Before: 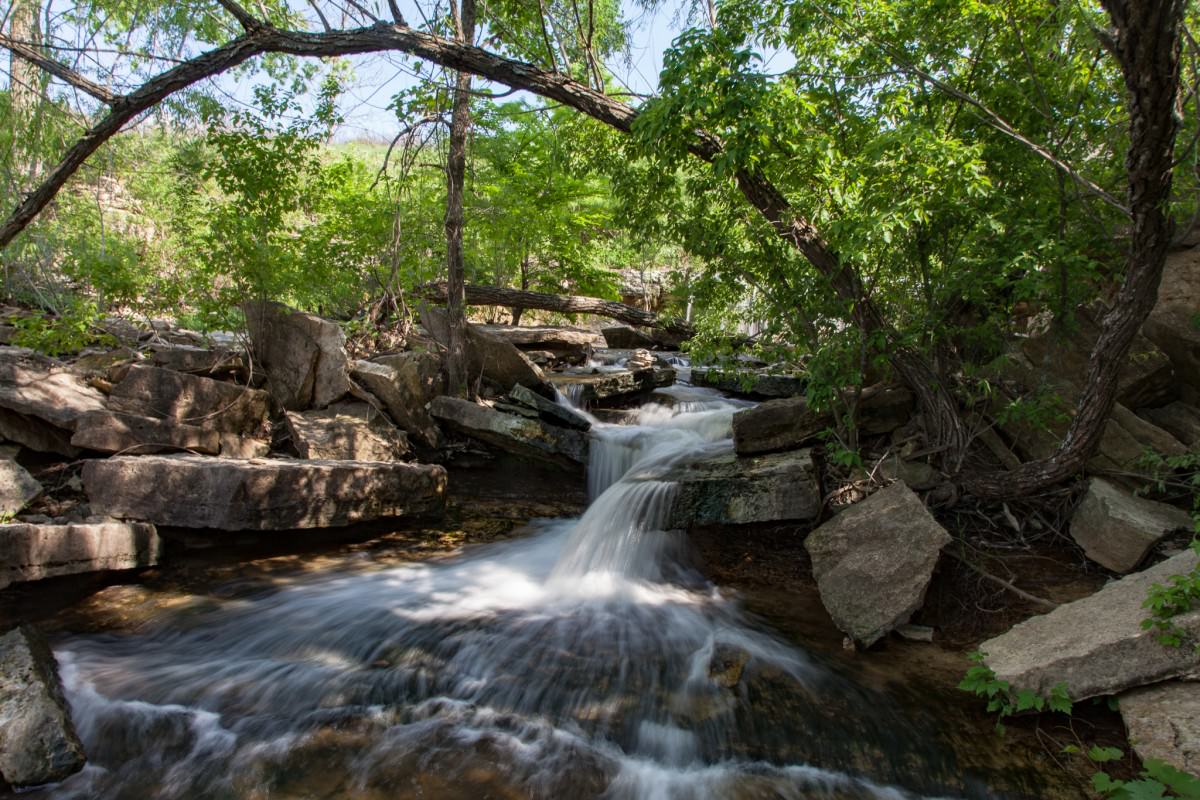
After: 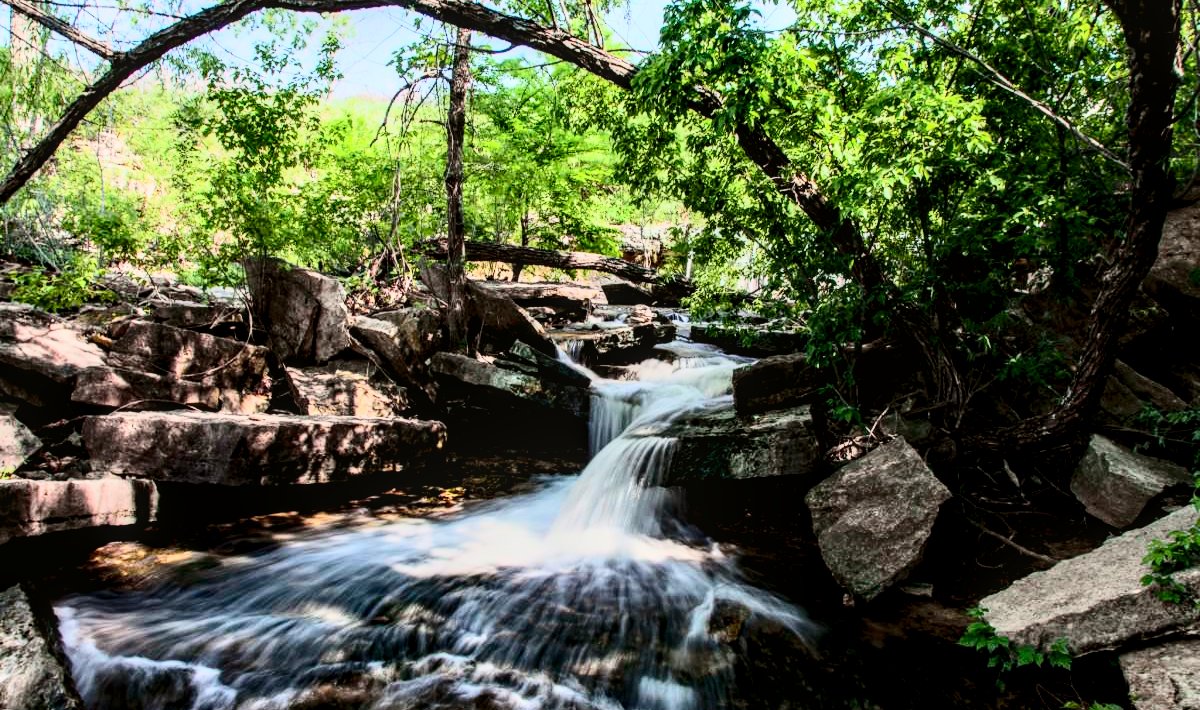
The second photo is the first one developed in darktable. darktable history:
contrast brightness saturation: contrast 0.62, brightness 0.34, saturation 0.14
local contrast: on, module defaults
crop and rotate: top 5.609%, bottom 5.609%
tone equalizer: on, module defaults
rgb levels: preserve colors sum RGB, levels [[0.038, 0.433, 0.934], [0, 0.5, 1], [0, 0.5, 1]]
tone curve: curves: ch0 [(0, 0) (0.068, 0.012) (0.183, 0.089) (0.341, 0.283) (0.547, 0.532) (0.828, 0.815) (1, 0.983)]; ch1 [(0, 0) (0.23, 0.166) (0.34, 0.308) (0.371, 0.337) (0.429, 0.411) (0.477, 0.462) (0.499, 0.498) (0.529, 0.537) (0.559, 0.582) (0.743, 0.798) (1, 1)]; ch2 [(0, 0) (0.431, 0.414) (0.498, 0.503) (0.524, 0.528) (0.568, 0.546) (0.6, 0.597) (0.634, 0.645) (0.728, 0.742) (1, 1)], color space Lab, independent channels, preserve colors none
